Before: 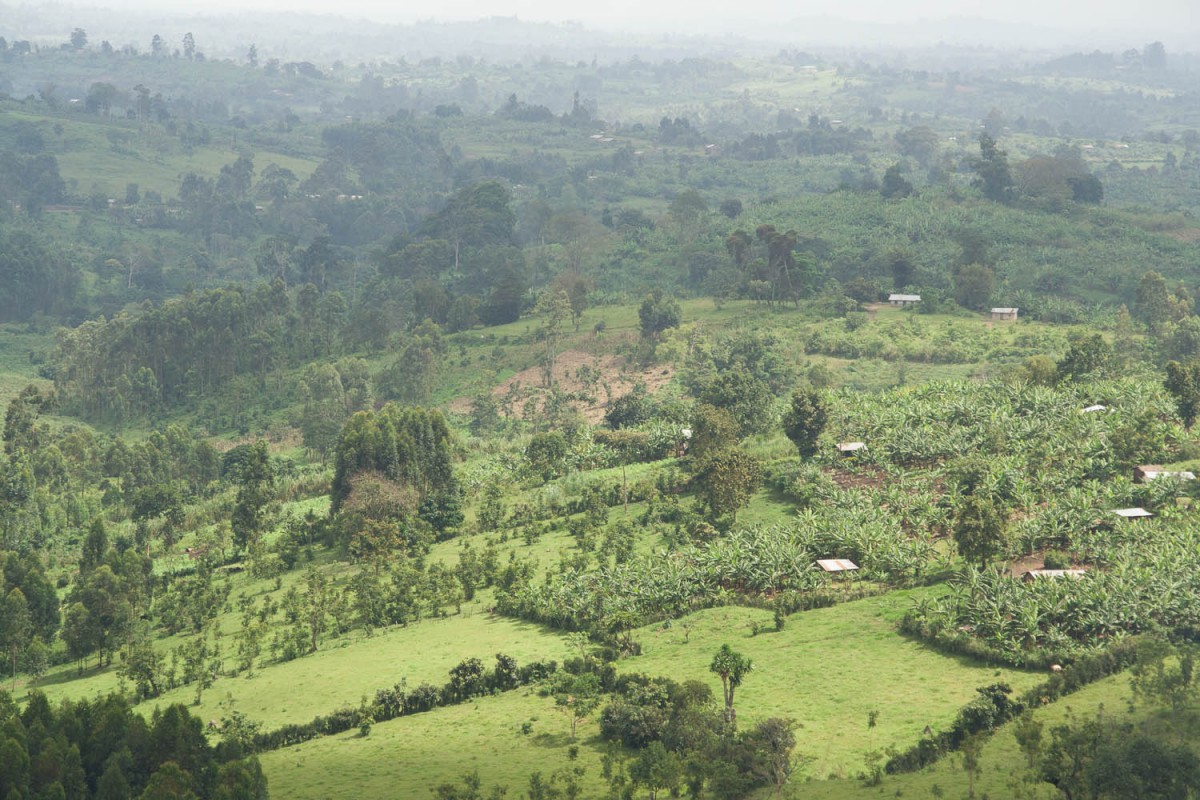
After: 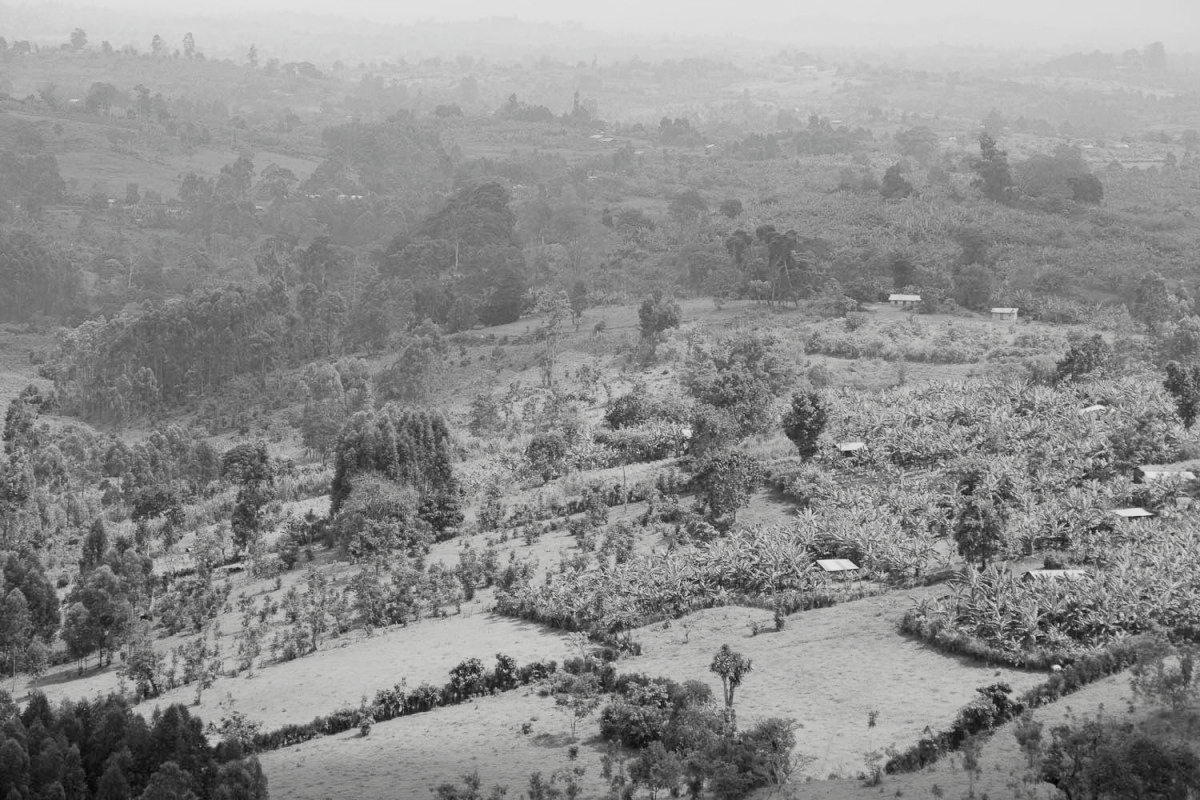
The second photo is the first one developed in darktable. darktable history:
filmic rgb: black relative exposure -5.08 EV, white relative exposure 3.53 EV, threshold 3.03 EV, hardness 3.19, contrast 1.19, highlights saturation mix -49.51%, color science v4 (2020), enable highlight reconstruction true
